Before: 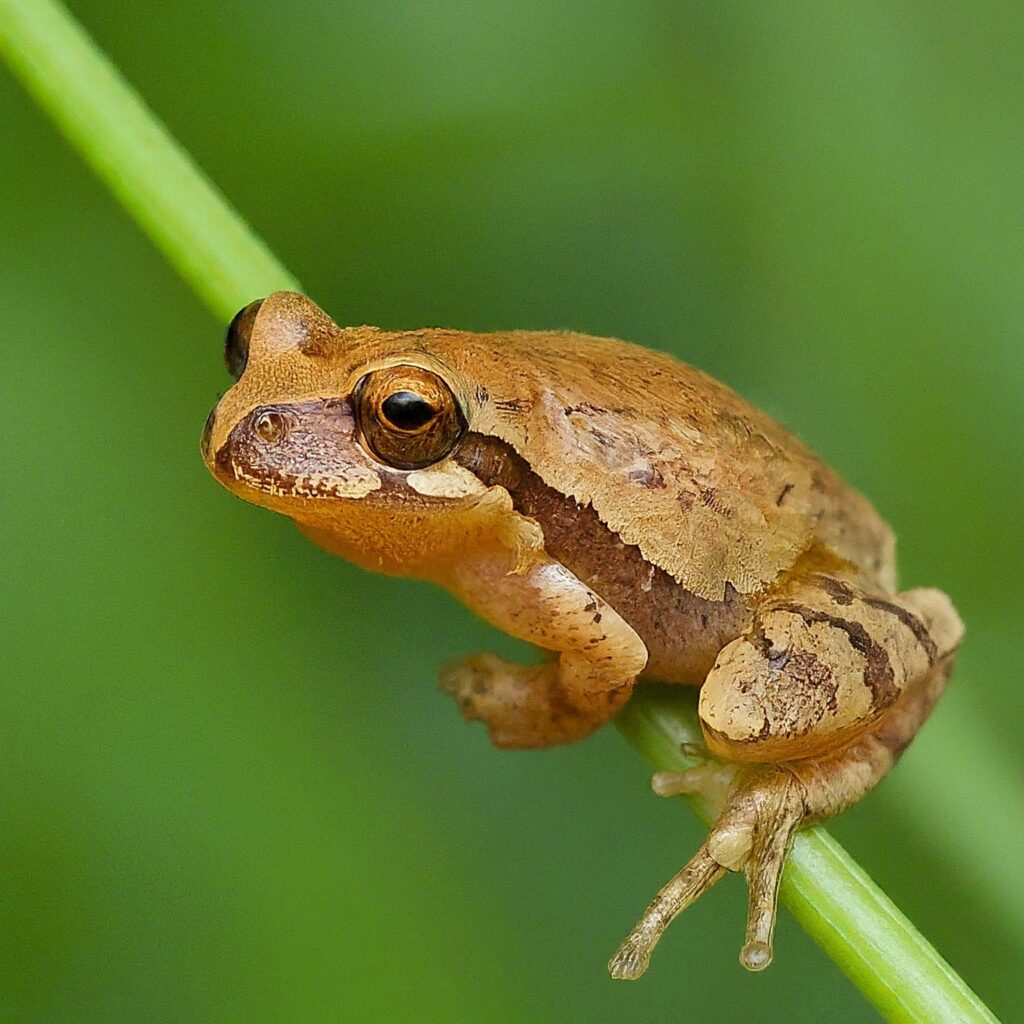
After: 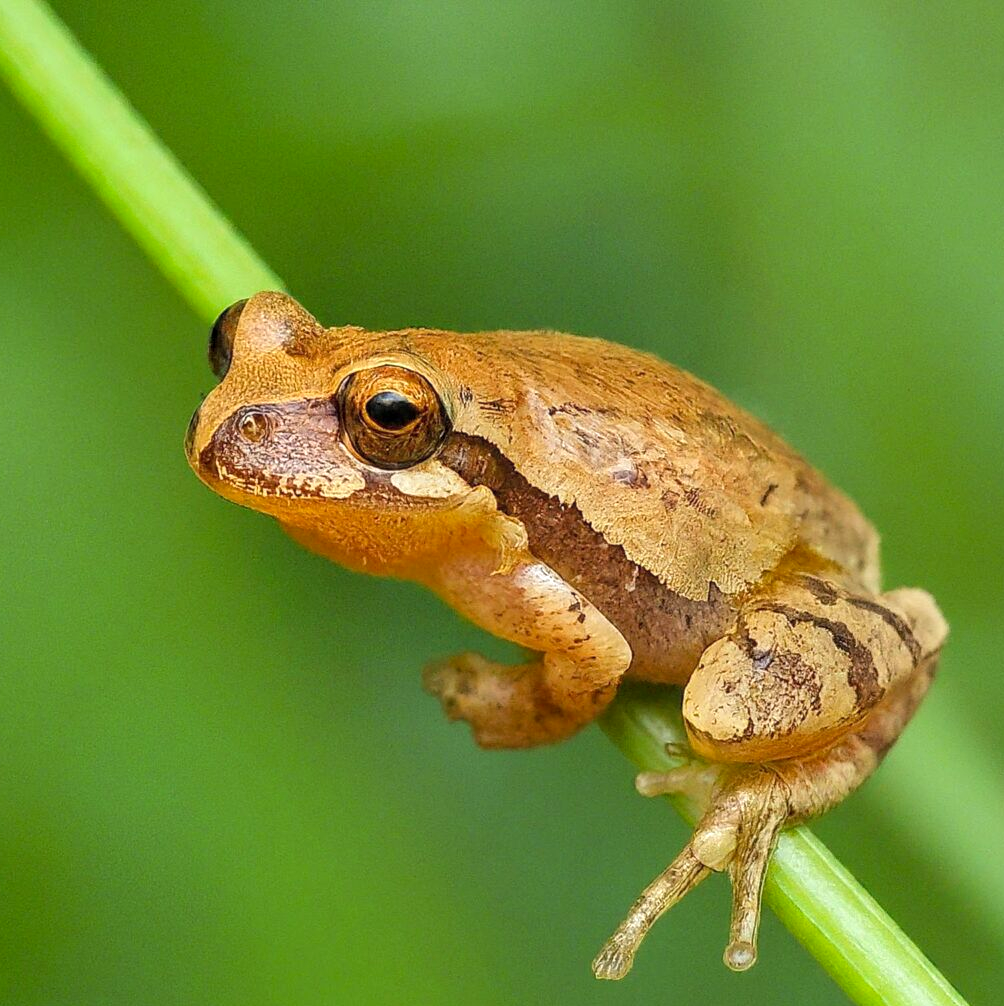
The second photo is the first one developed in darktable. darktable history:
local contrast: on, module defaults
exposure: exposure 0.127 EV, compensate highlight preservation false
crop: left 1.643%, right 0.276%, bottom 1.676%
contrast brightness saturation: contrast 0.034, brightness 0.07, saturation 0.129
